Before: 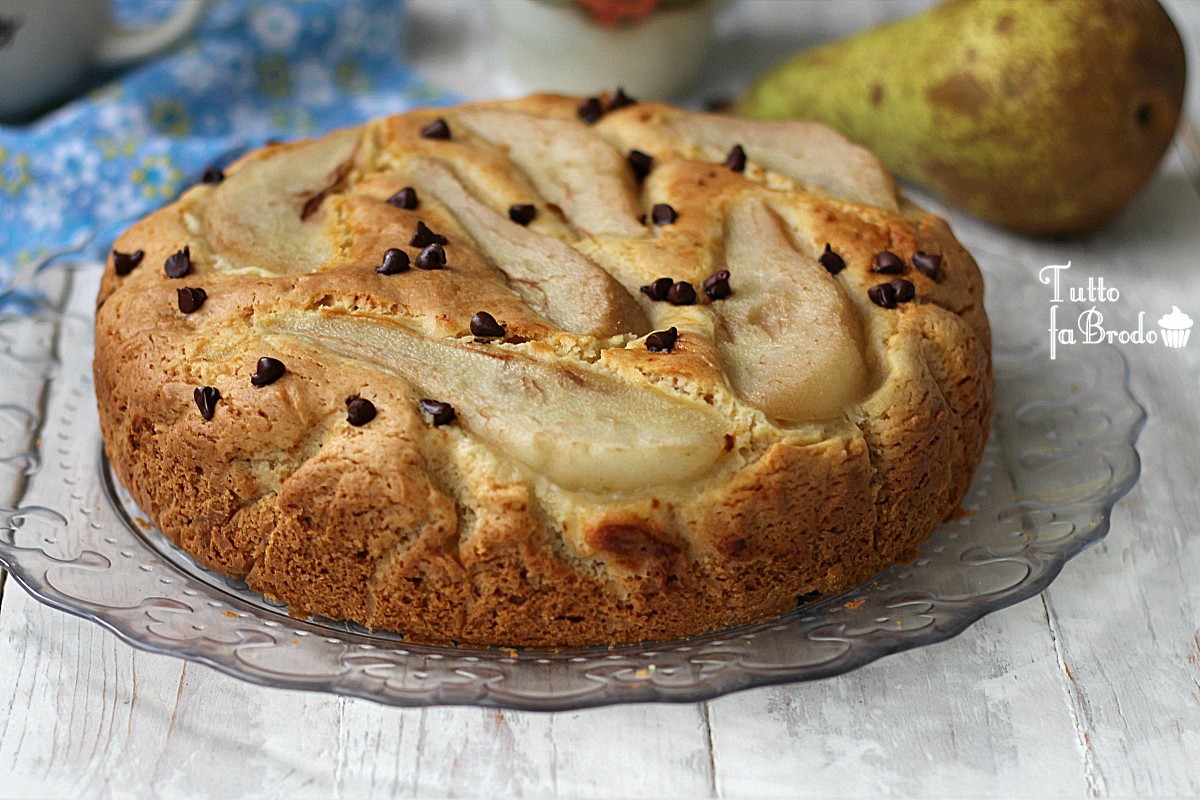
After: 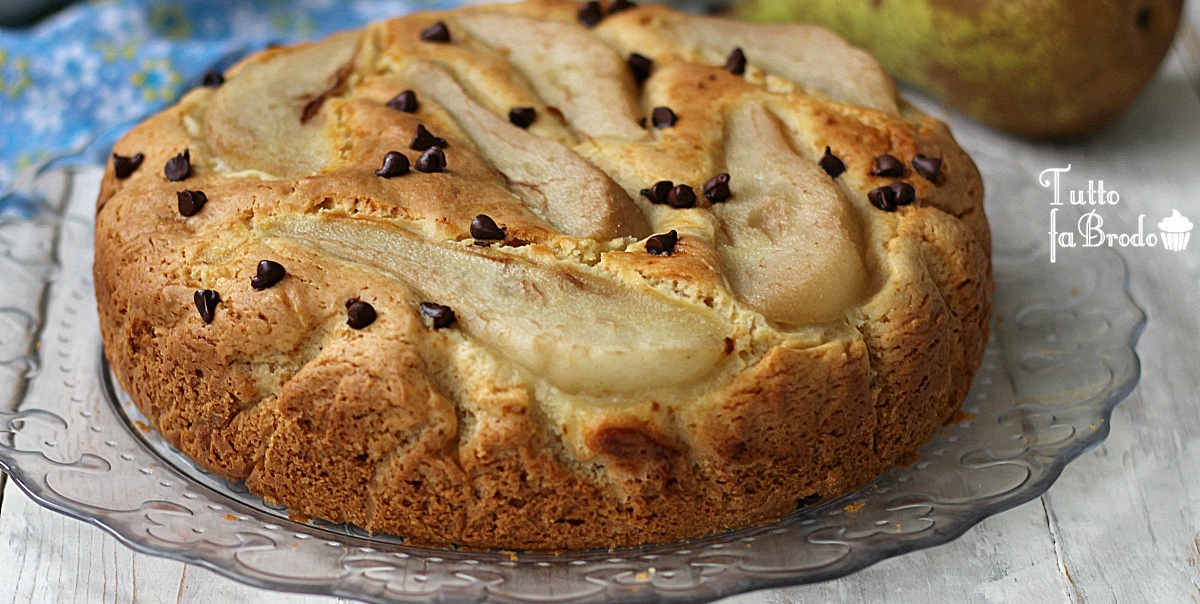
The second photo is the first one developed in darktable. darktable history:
crop and rotate: top 12.251%, bottom 12.205%
